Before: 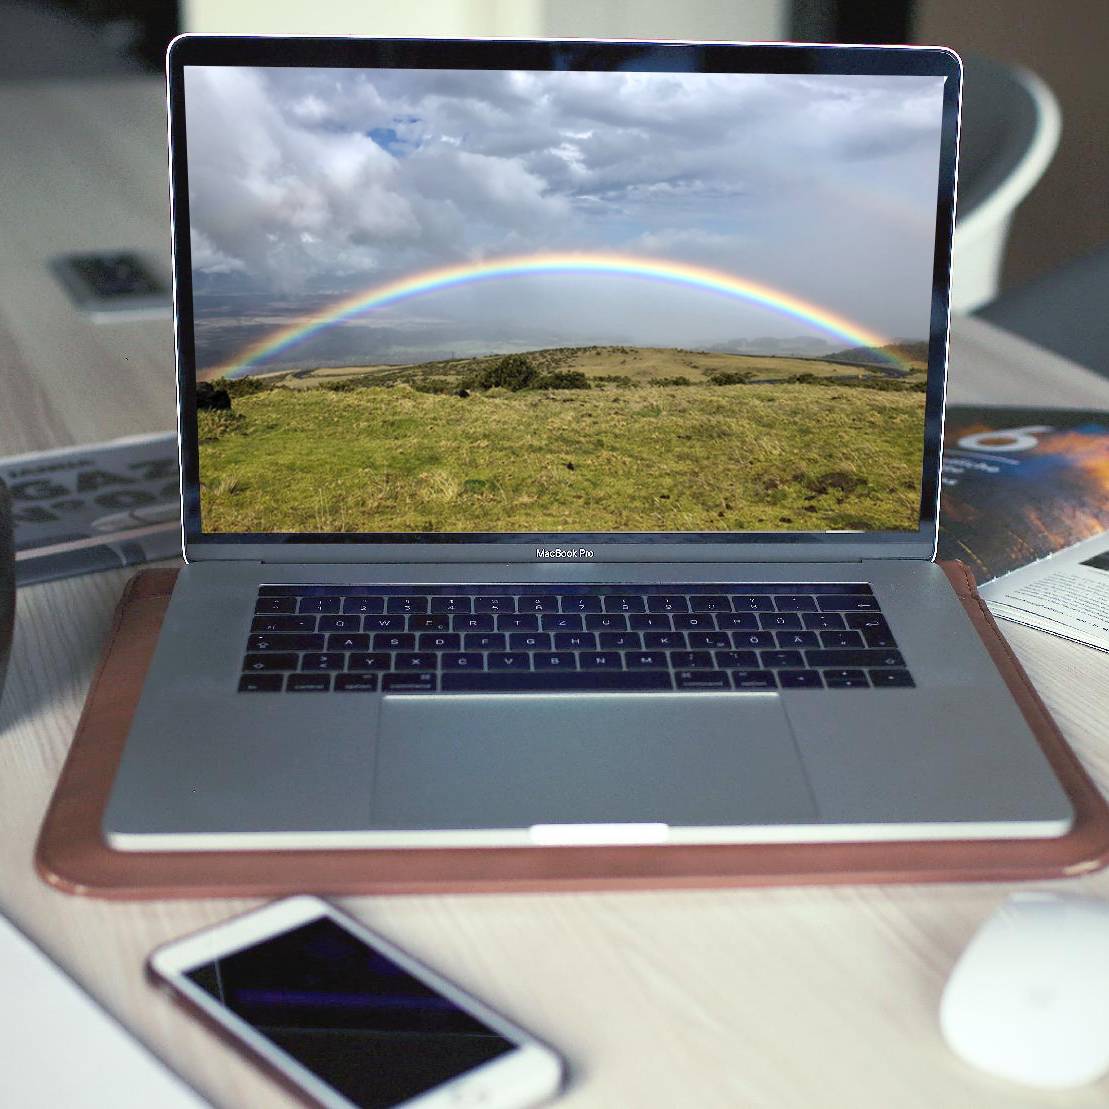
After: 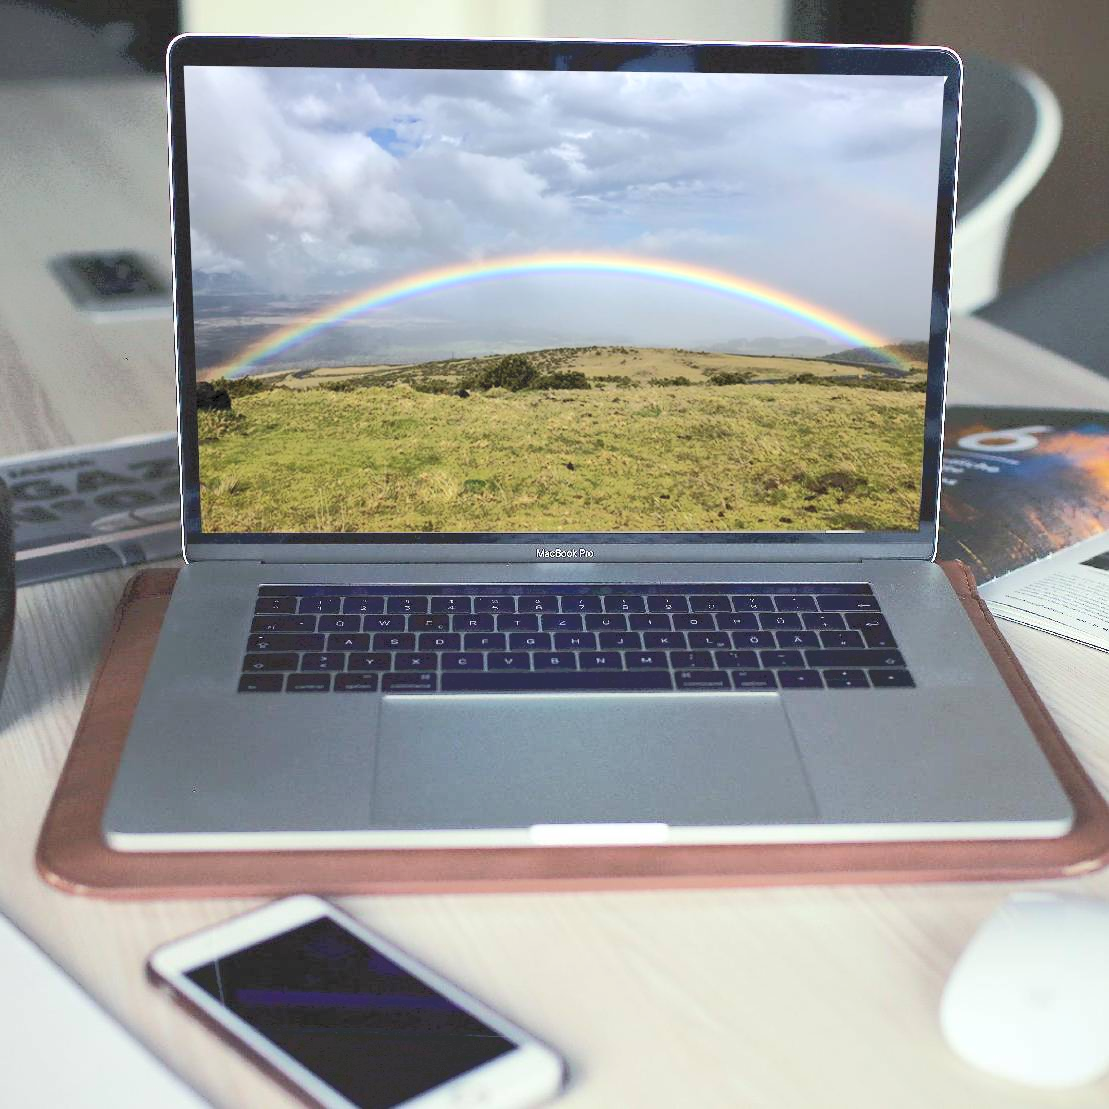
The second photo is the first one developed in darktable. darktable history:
tone curve: curves: ch0 [(0, 0) (0.003, 0.055) (0.011, 0.111) (0.025, 0.126) (0.044, 0.169) (0.069, 0.215) (0.1, 0.199) (0.136, 0.207) (0.177, 0.259) (0.224, 0.327) (0.277, 0.361) (0.335, 0.431) (0.399, 0.501) (0.468, 0.589) (0.543, 0.683) (0.623, 0.73) (0.709, 0.796) (0.801, 0.863) (0.898, 0.921) (1, 1)], color space Lab, independent channels, preserve colors none
